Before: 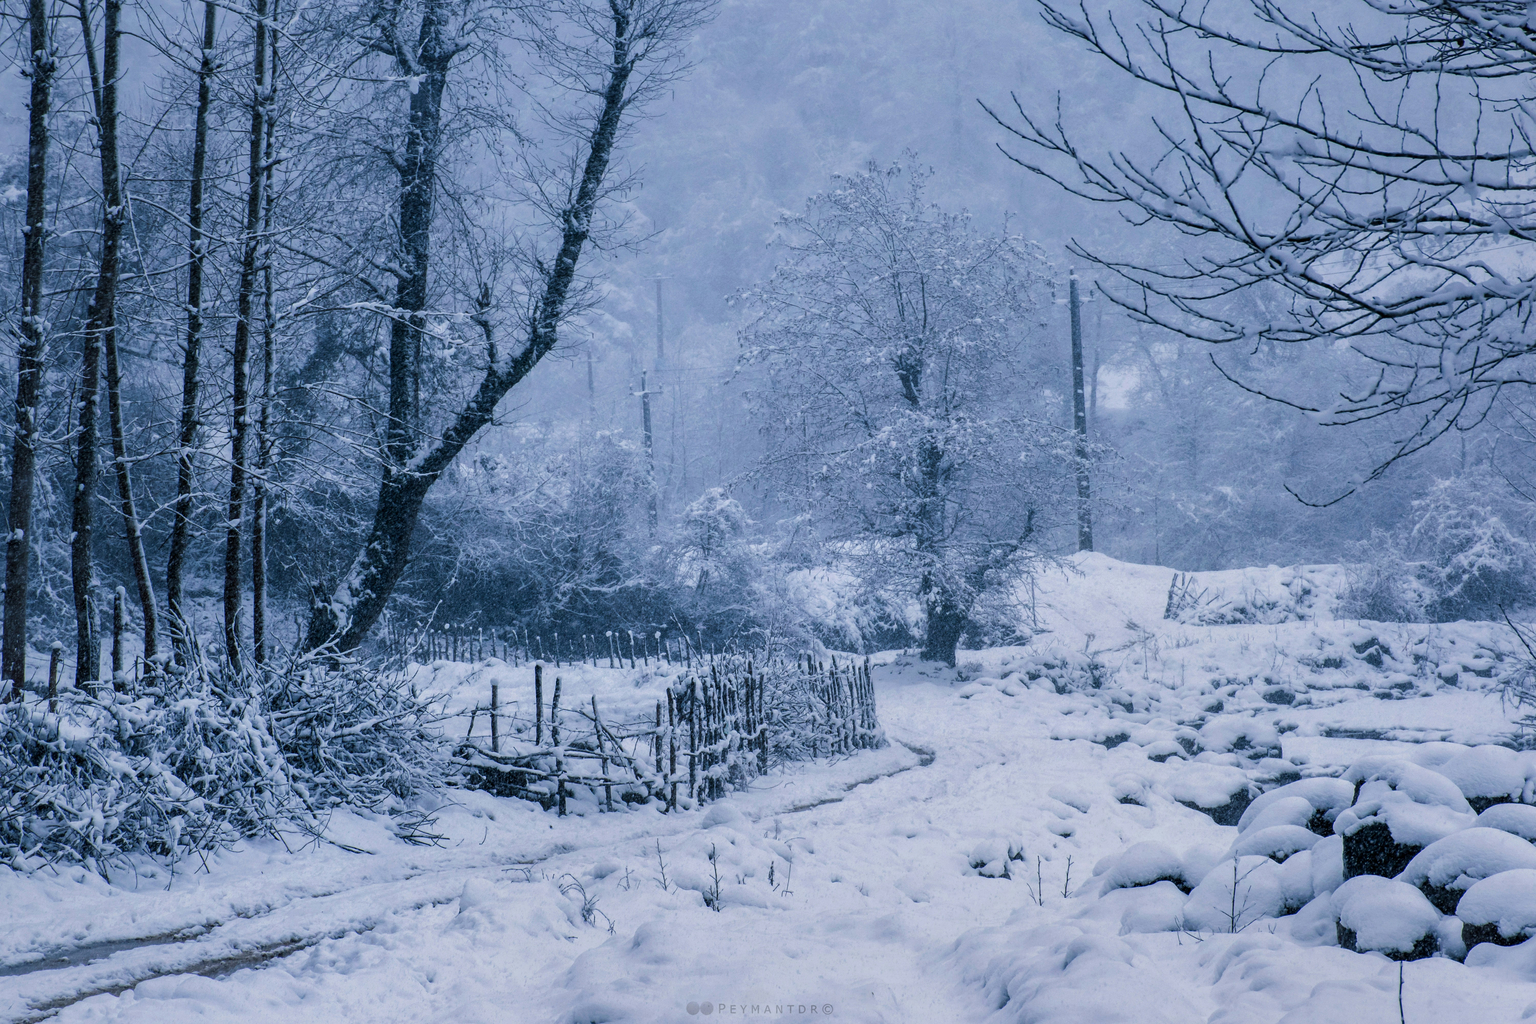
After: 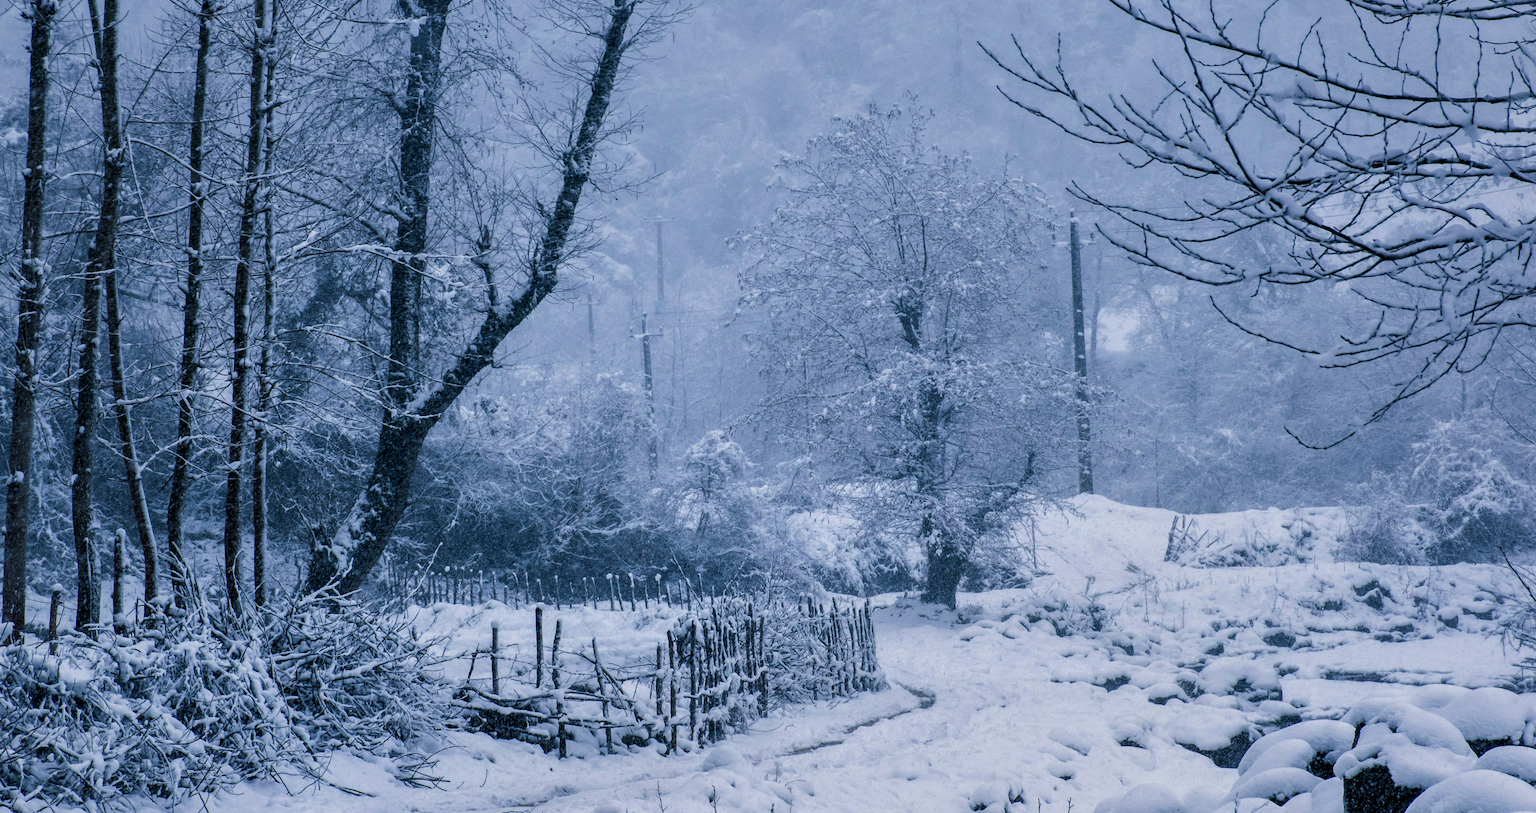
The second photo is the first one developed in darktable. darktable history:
crop and rotate: top 5.657%, bottom 14.879%
contrast equalizer: octaves 7, y [[0.6 ×6], [0.55 ×6], [0 ×6], [0 ×6], [0 ×6]], mix 0.148
